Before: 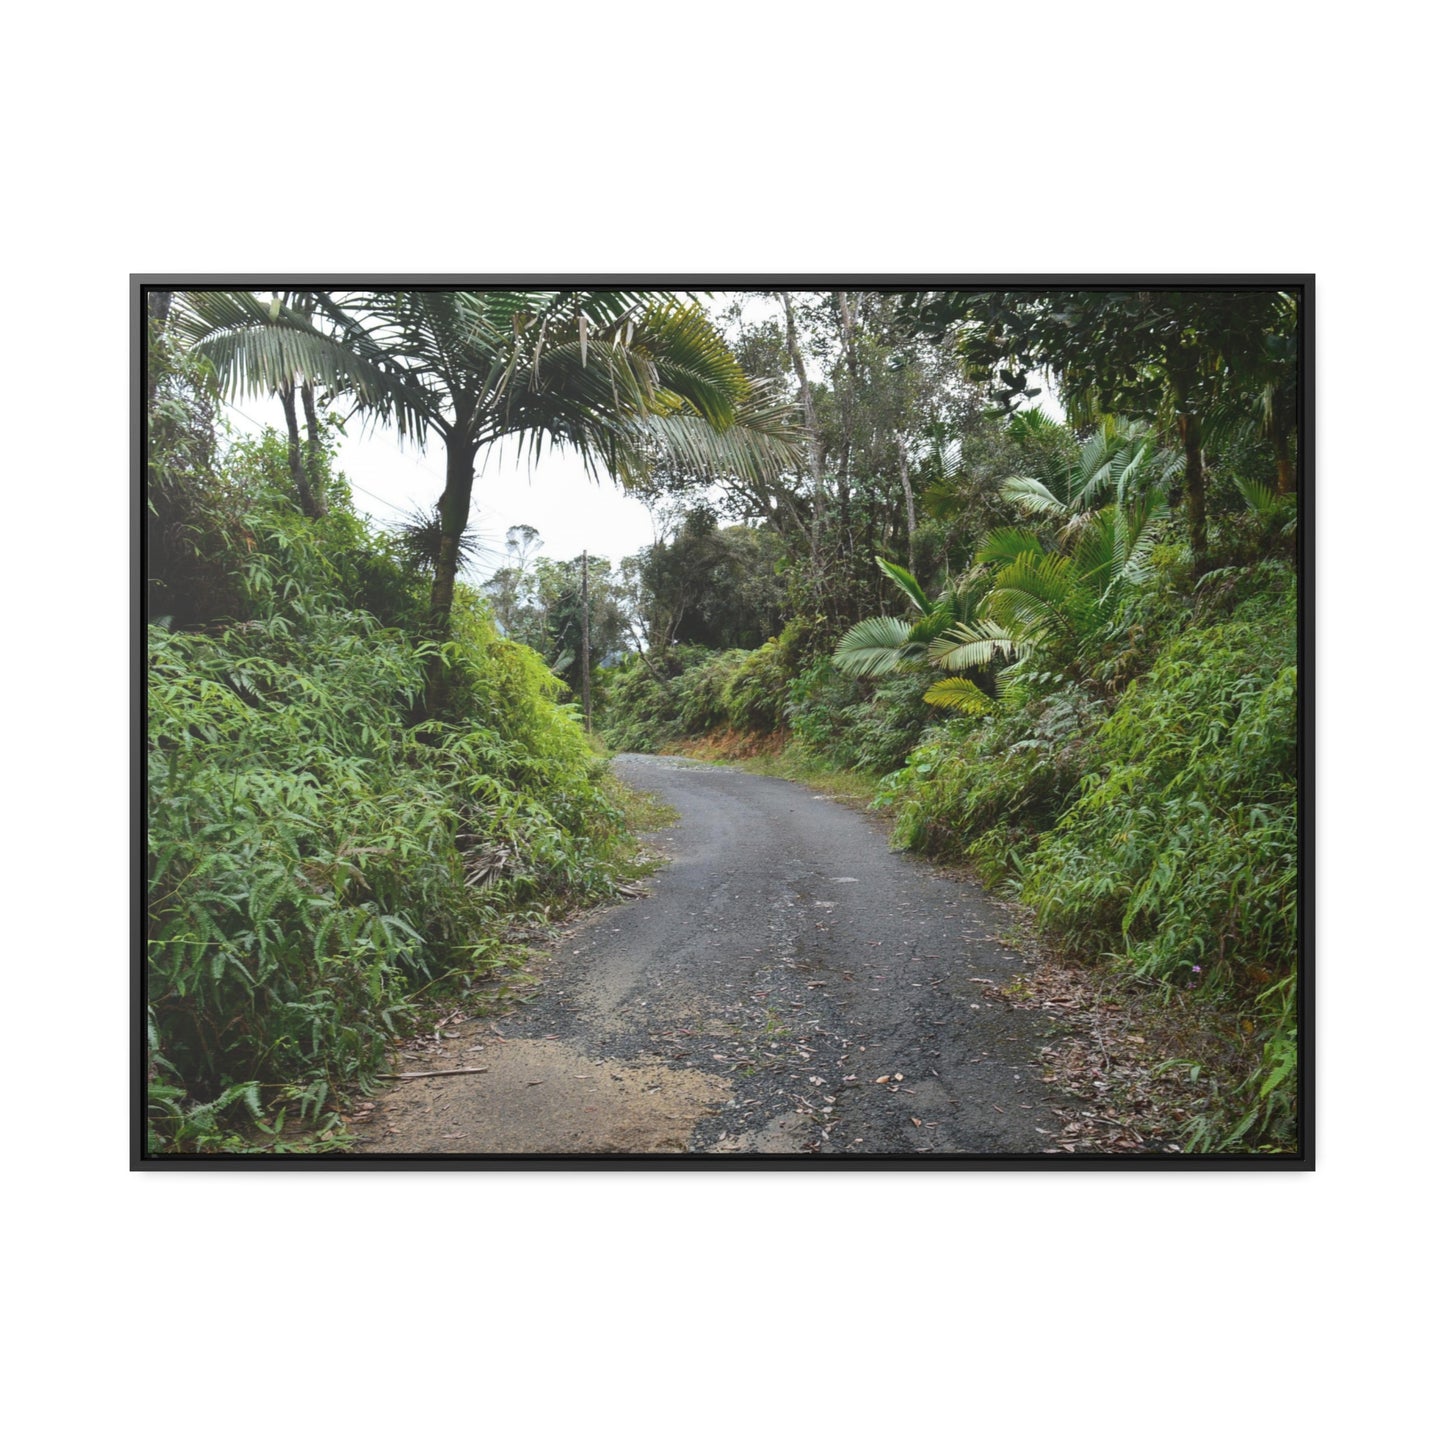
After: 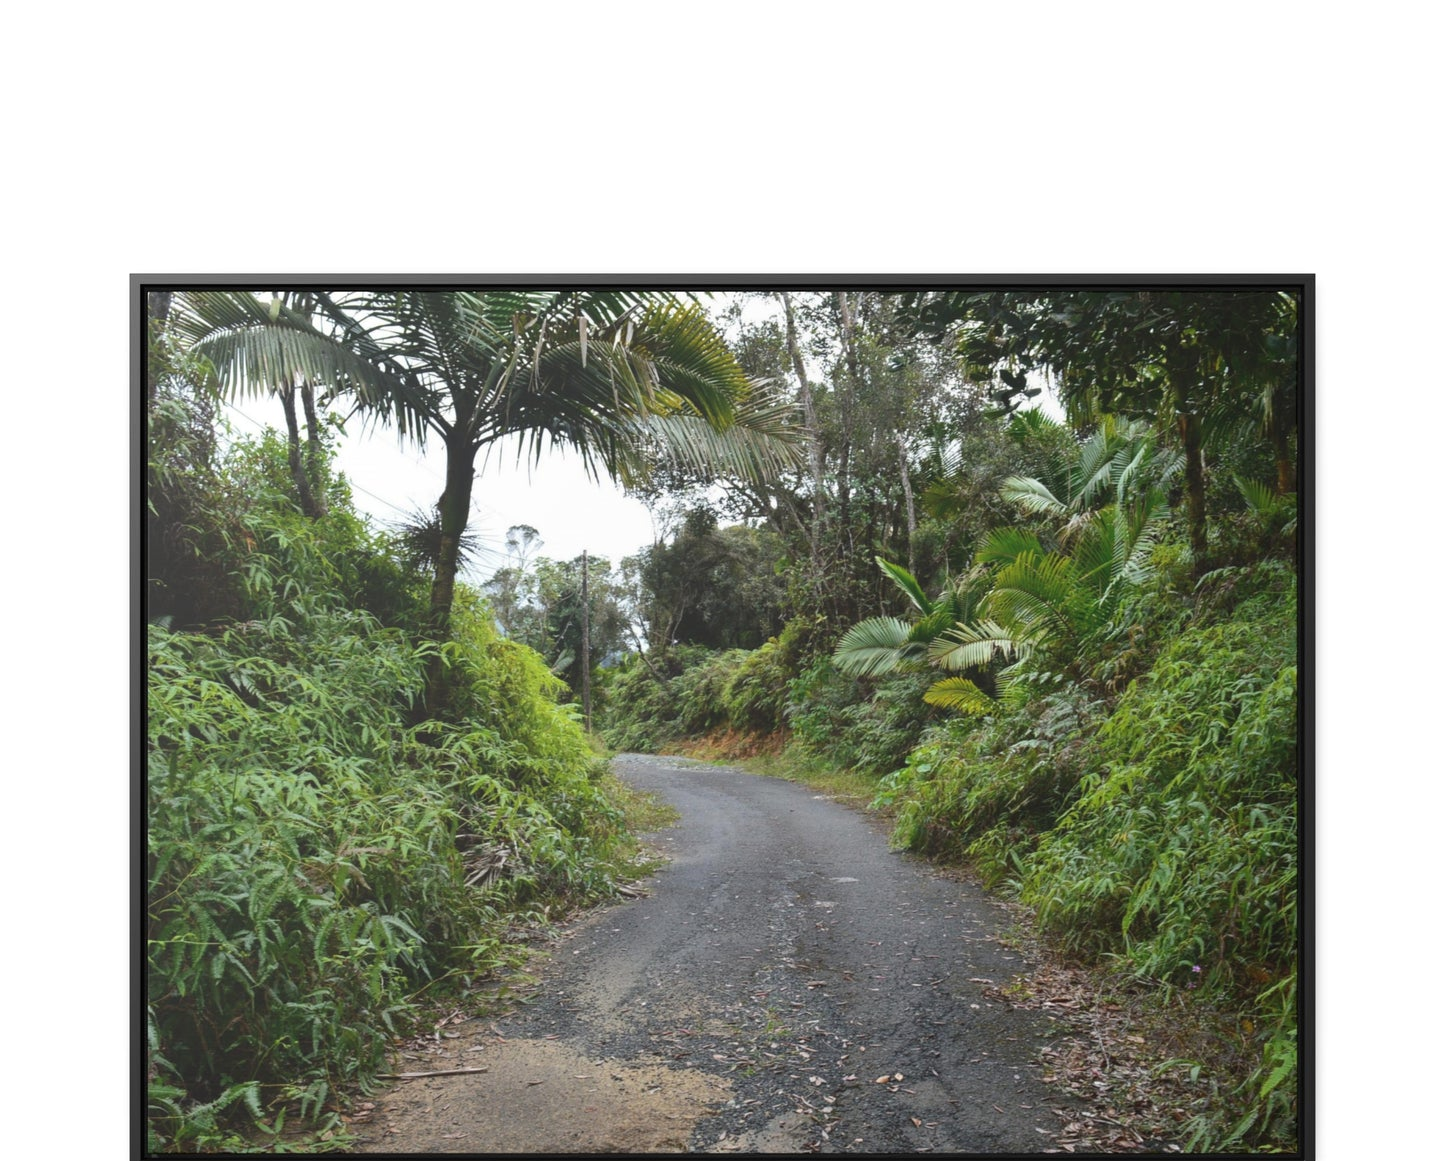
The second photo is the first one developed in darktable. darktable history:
crop: bottom 19.623%
